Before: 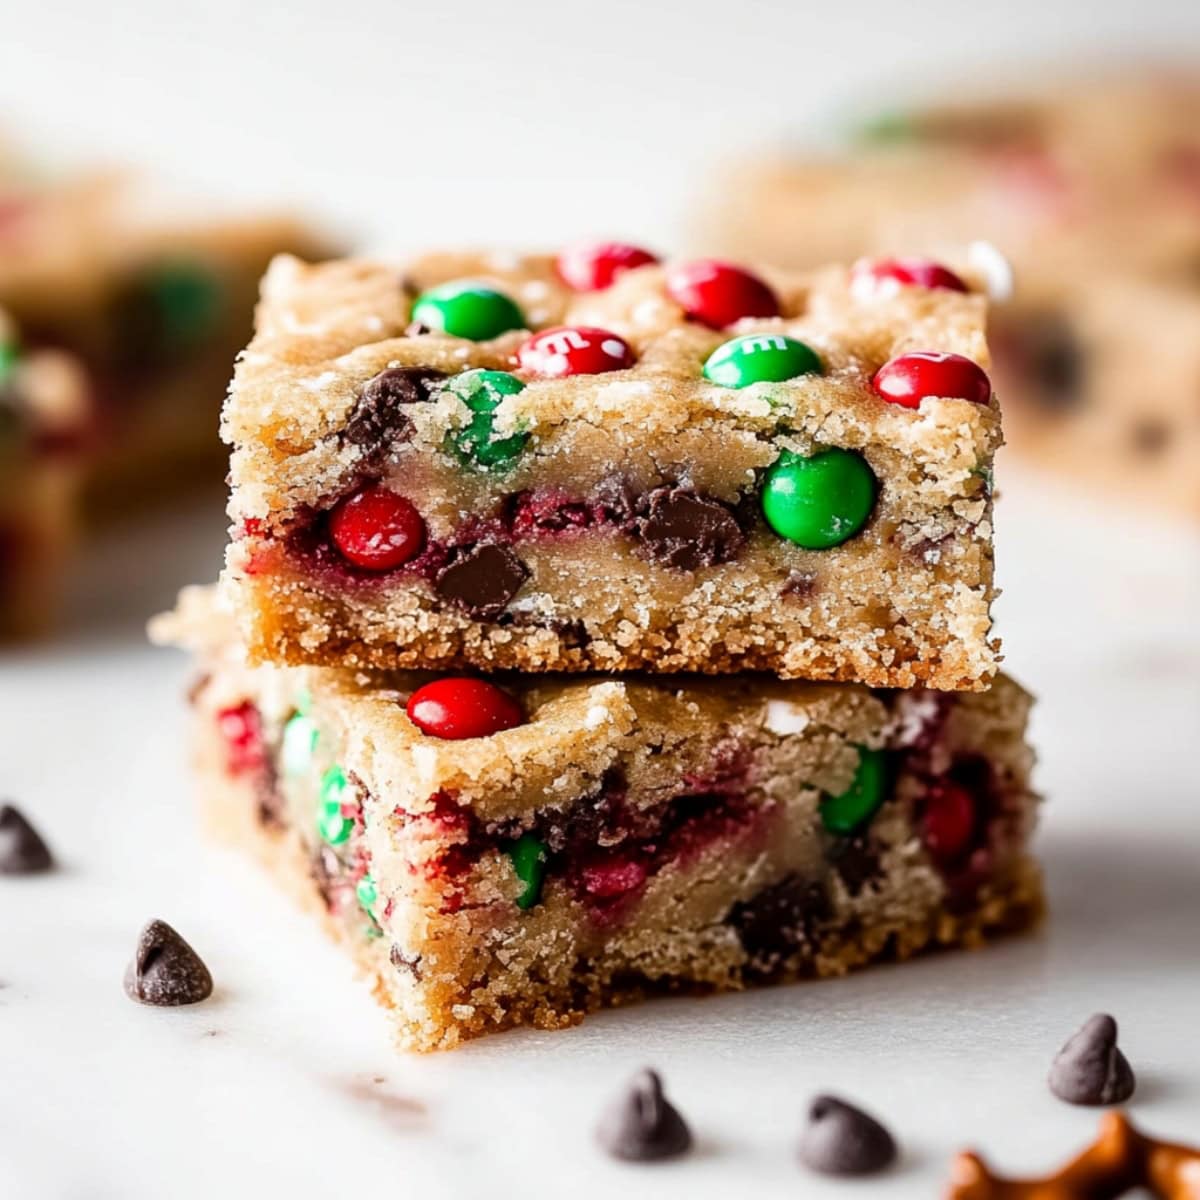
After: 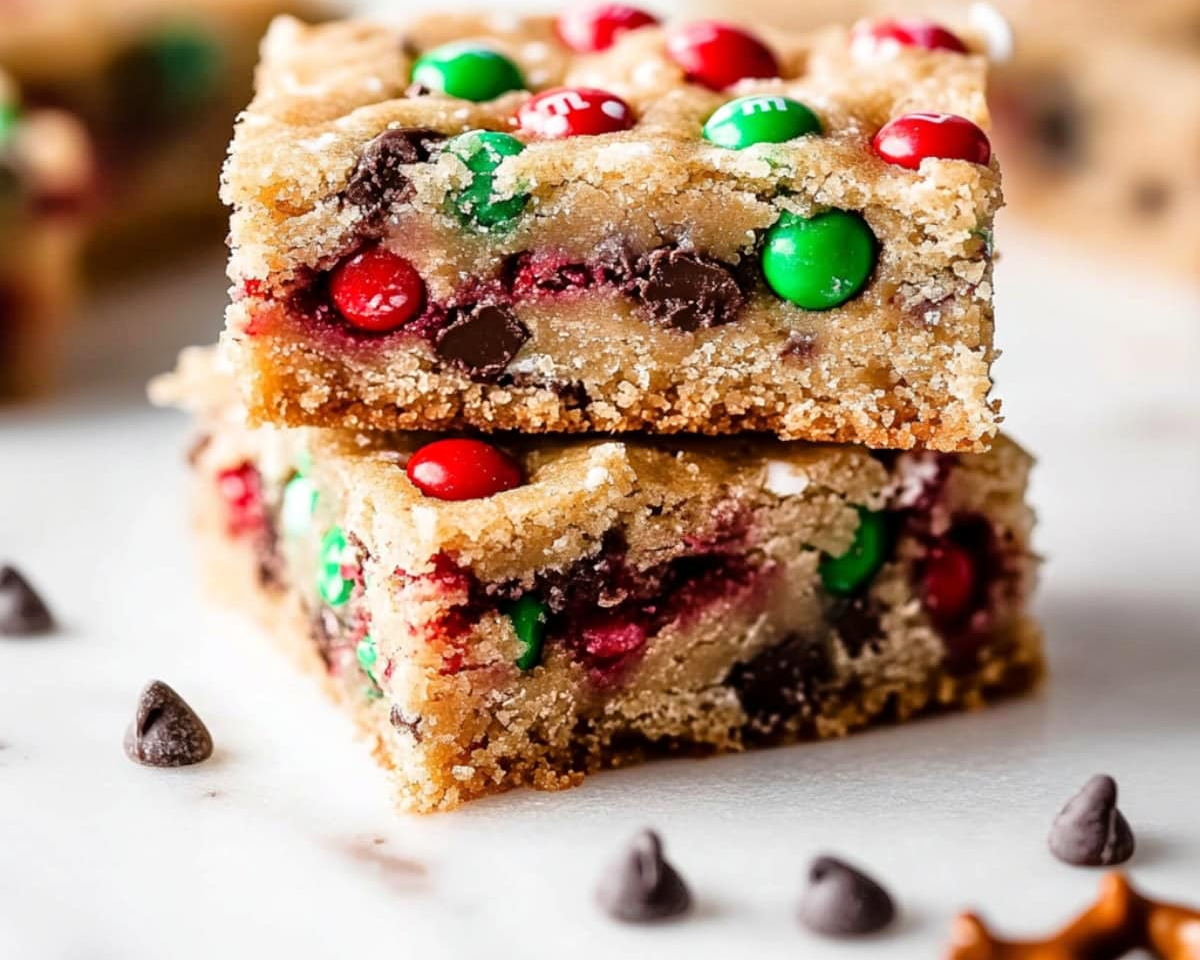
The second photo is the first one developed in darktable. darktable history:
tone equalizer: -8 EV 0.001 EV, -7 EV -0.004 EV, -6 EV 0.009 EV, -5 EV 0.032 EV, -4 EV 0.276 EV, -3 EV 0.644 EV, -2 EV 0.584 EV, -1 EV 0.187 EV, +0 EV 0.024 EV
crop and rotate: top 19.998%
